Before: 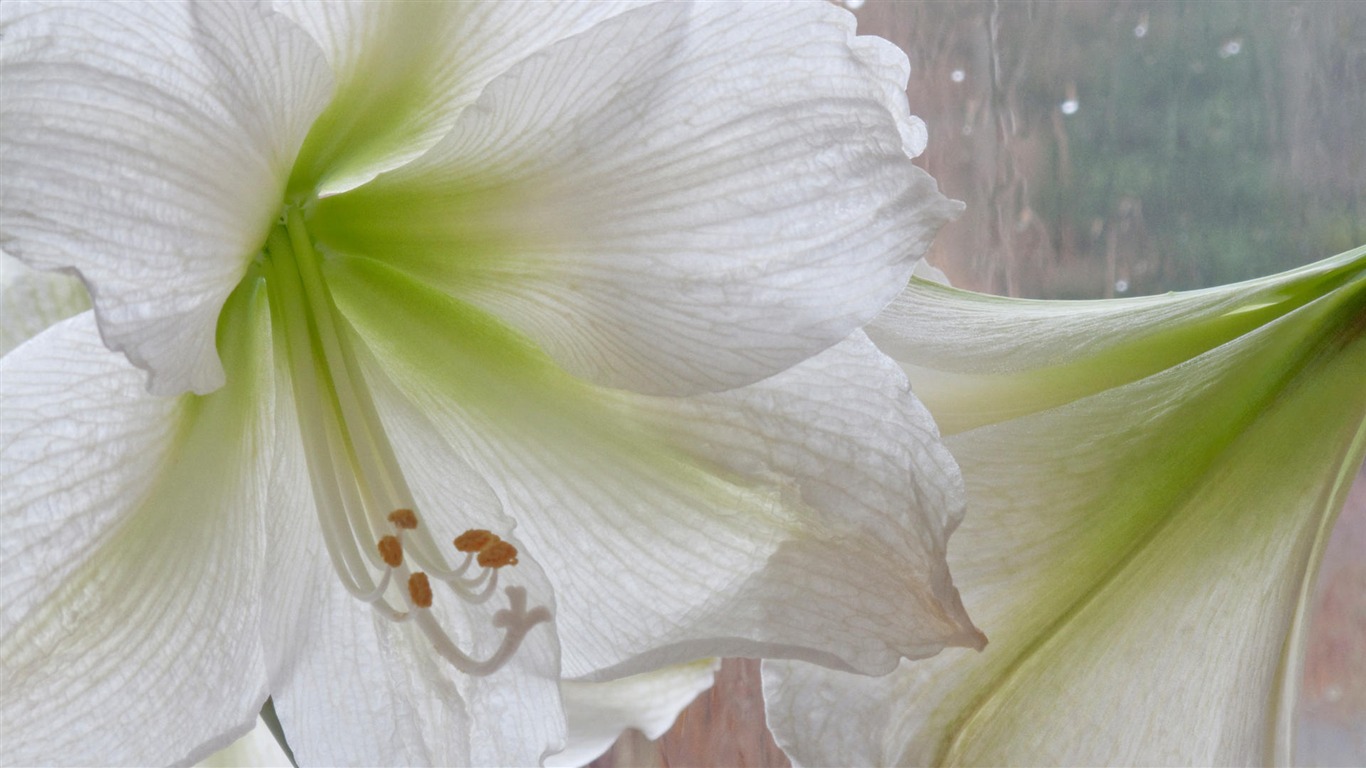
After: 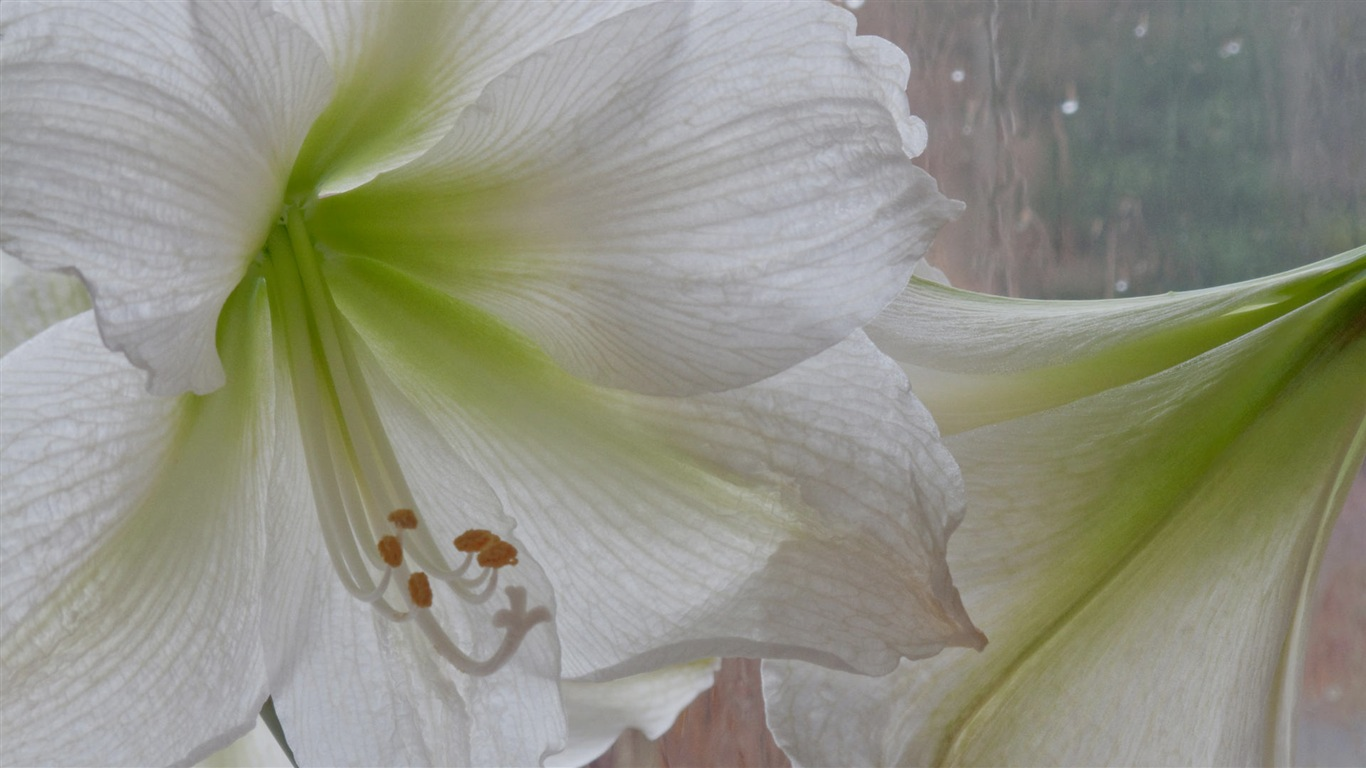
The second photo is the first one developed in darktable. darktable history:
exposure: exposure -0.492 EV, compensate exposure bias true, compensate highlight preservation false
